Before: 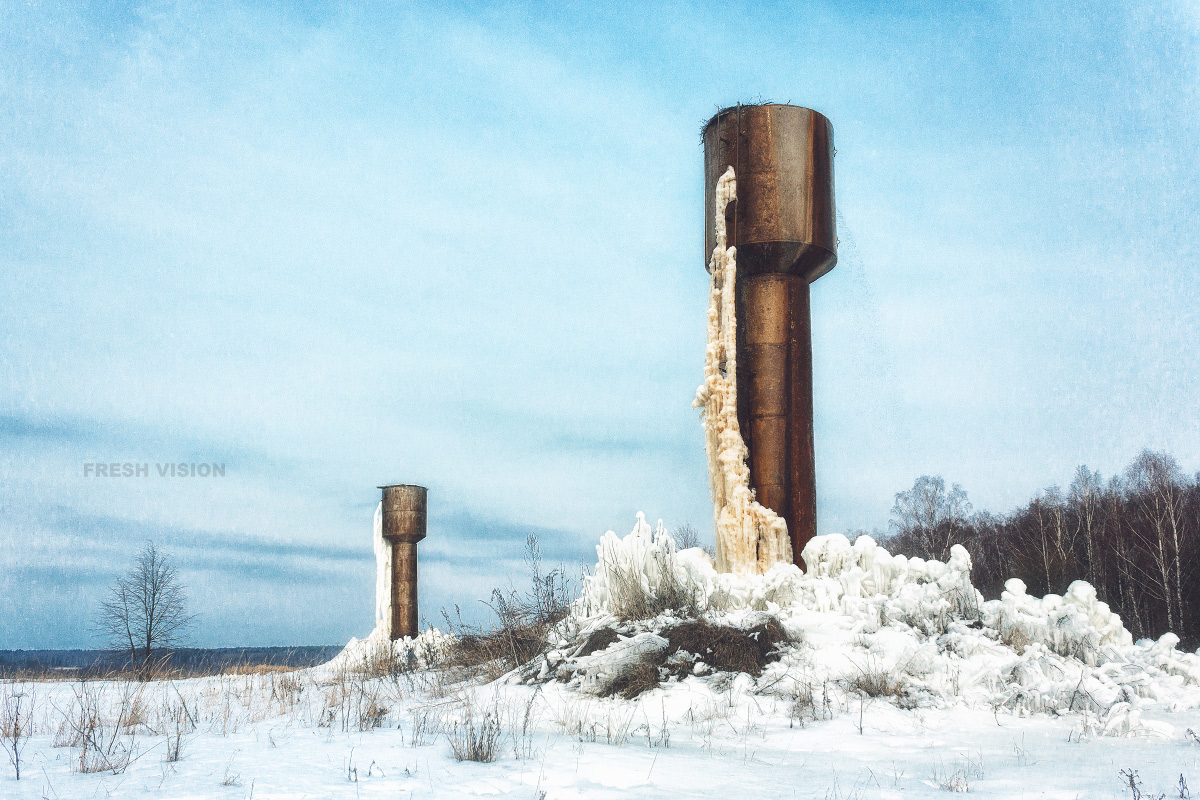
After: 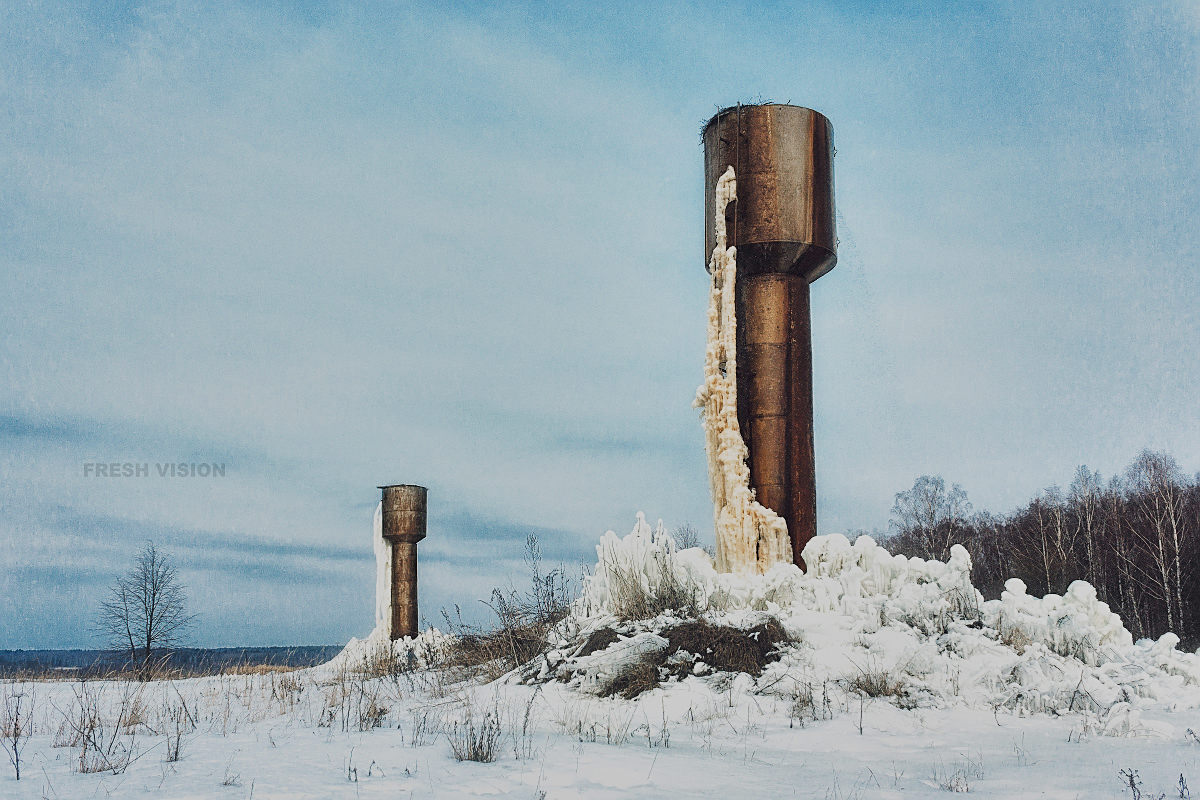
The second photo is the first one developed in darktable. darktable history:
sharpen: on, module defaults
filmic rgb: black relative exposure -7.65 EV, white relative exposure 4.56 EV, hardness 3.61
shadows and highlights: soften with gaussian
